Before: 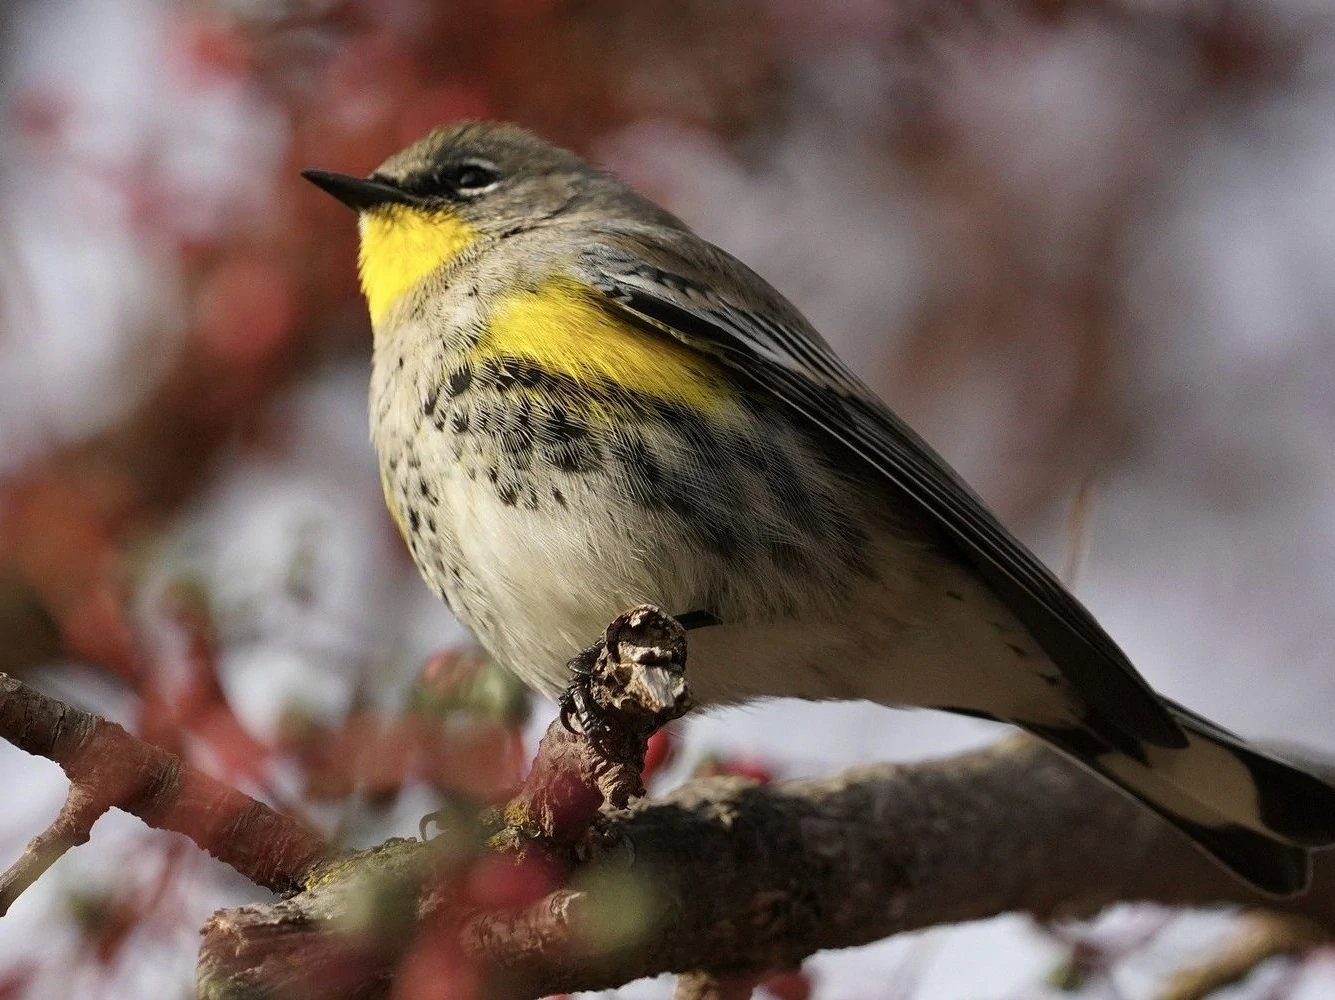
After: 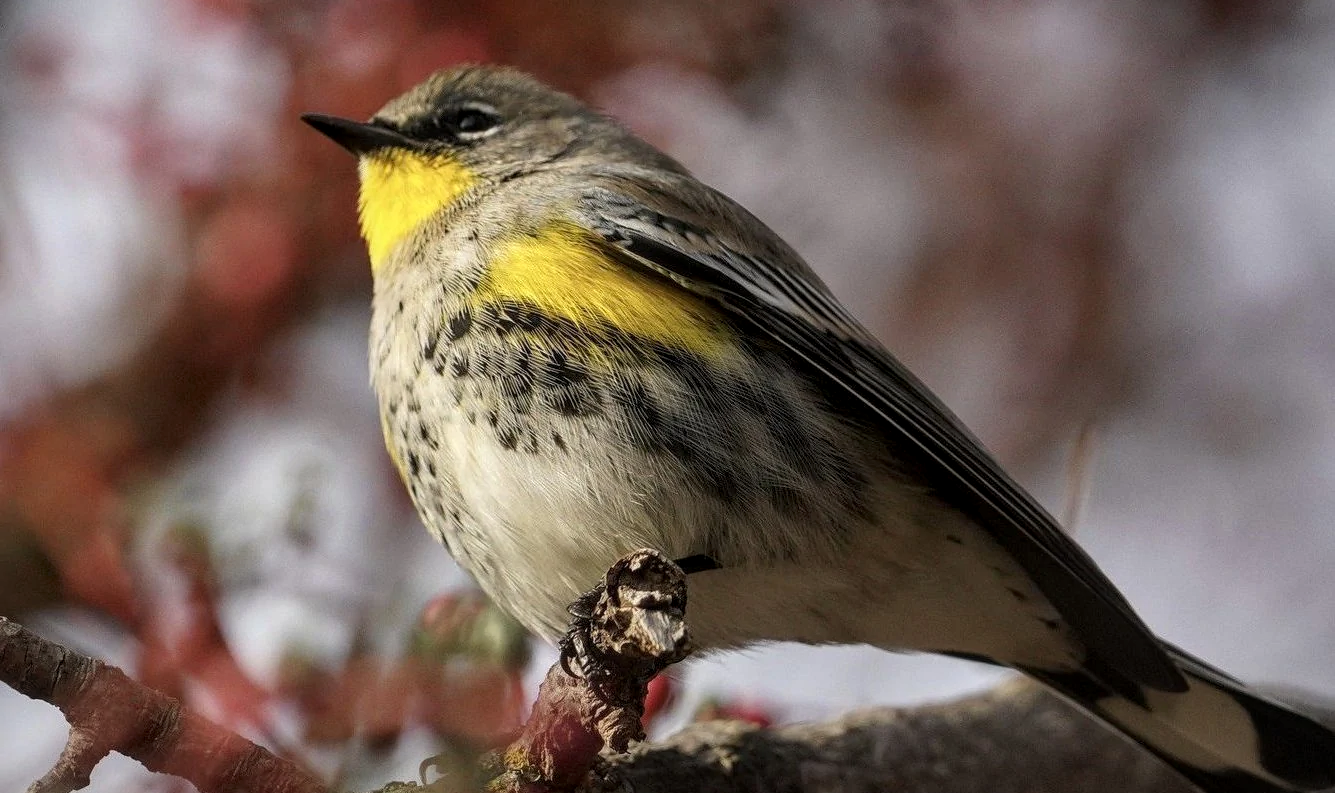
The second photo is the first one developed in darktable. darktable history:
rotate and perspective: automatic cropping original format, crop left 0, crop top 0
local contrast: on, module defaults
vignetting: fall-off start 100%, brightness -0.282, width/height ratio 1.31
crop and rotate: top 5.667%, bottom 14.937%
